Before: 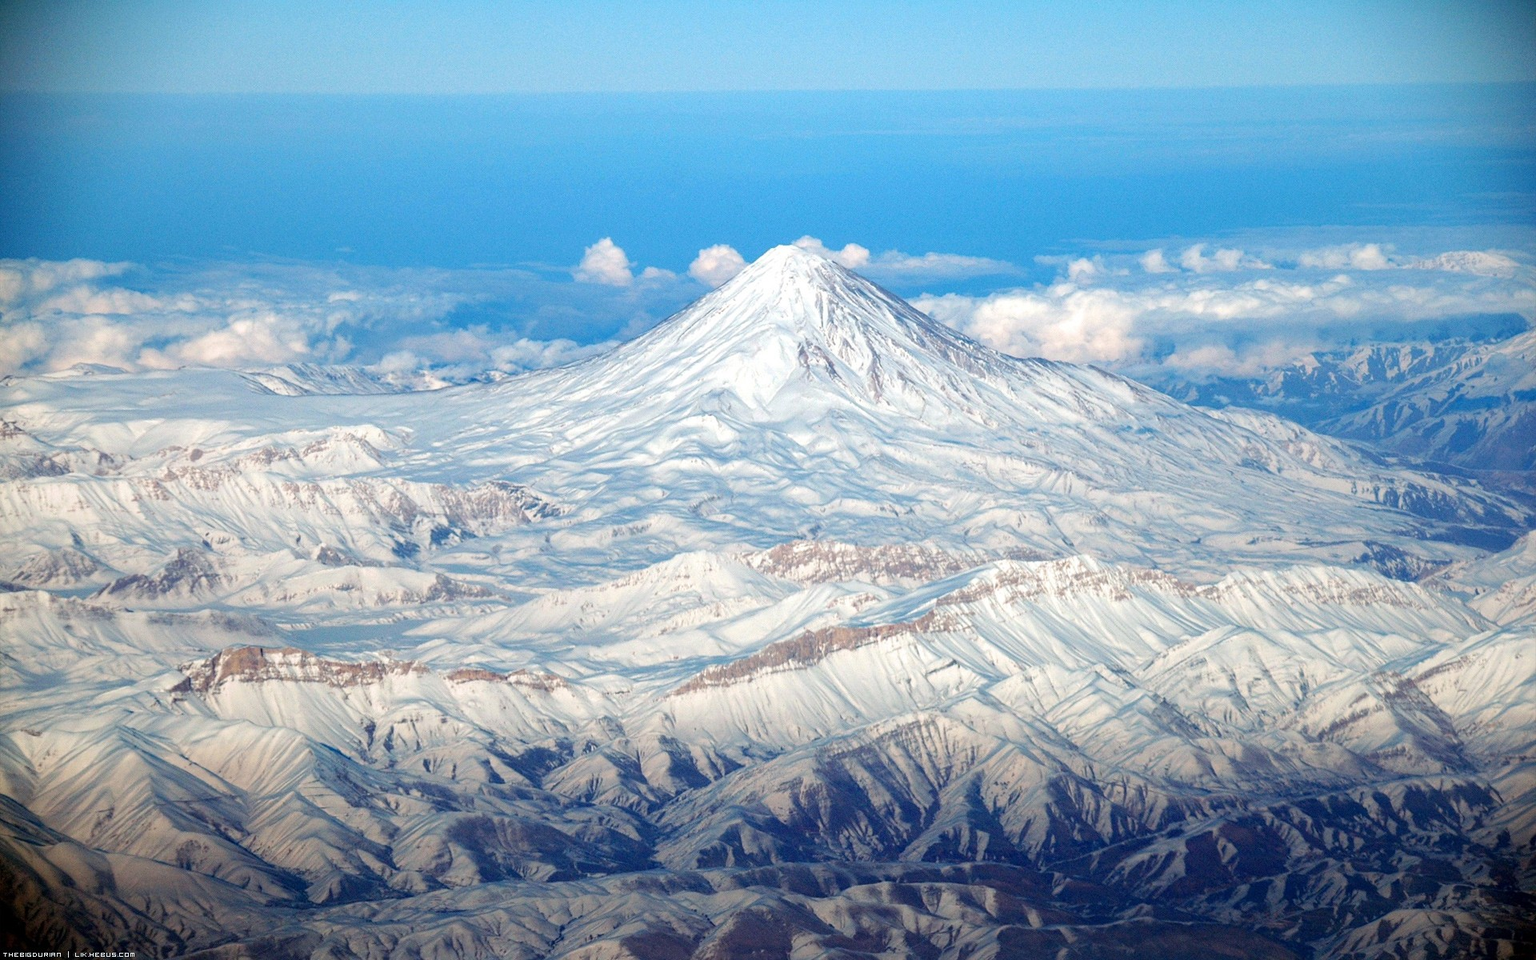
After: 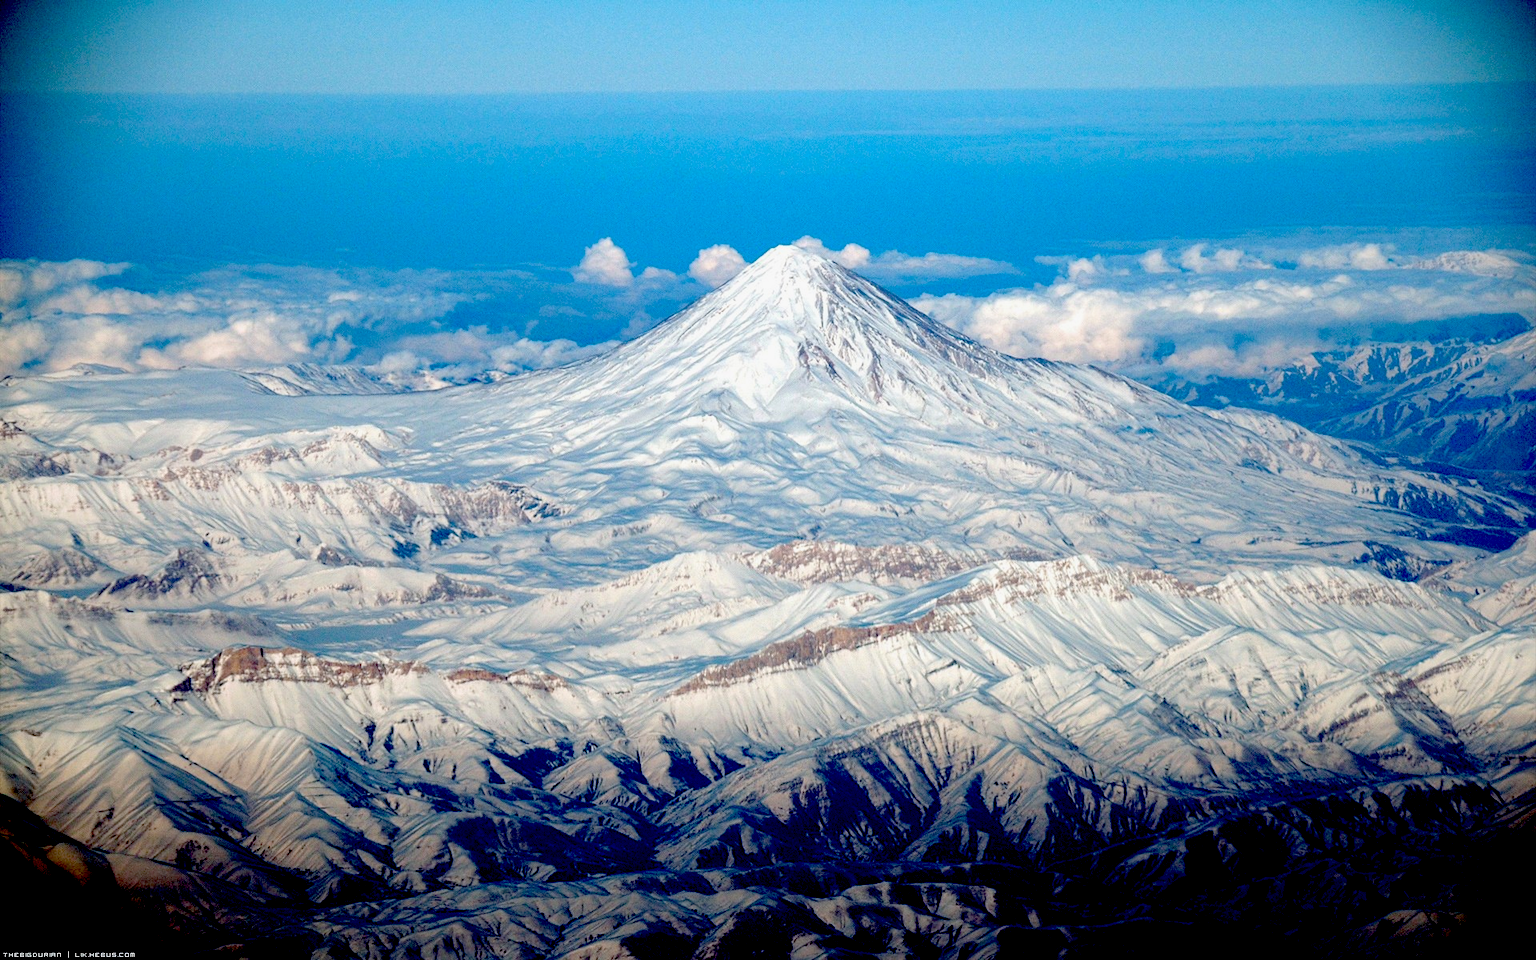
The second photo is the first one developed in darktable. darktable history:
exposure: black level correction 0.099, exposure -0.085 EV, compensate exposure bias true, compensate highlight preservation false
